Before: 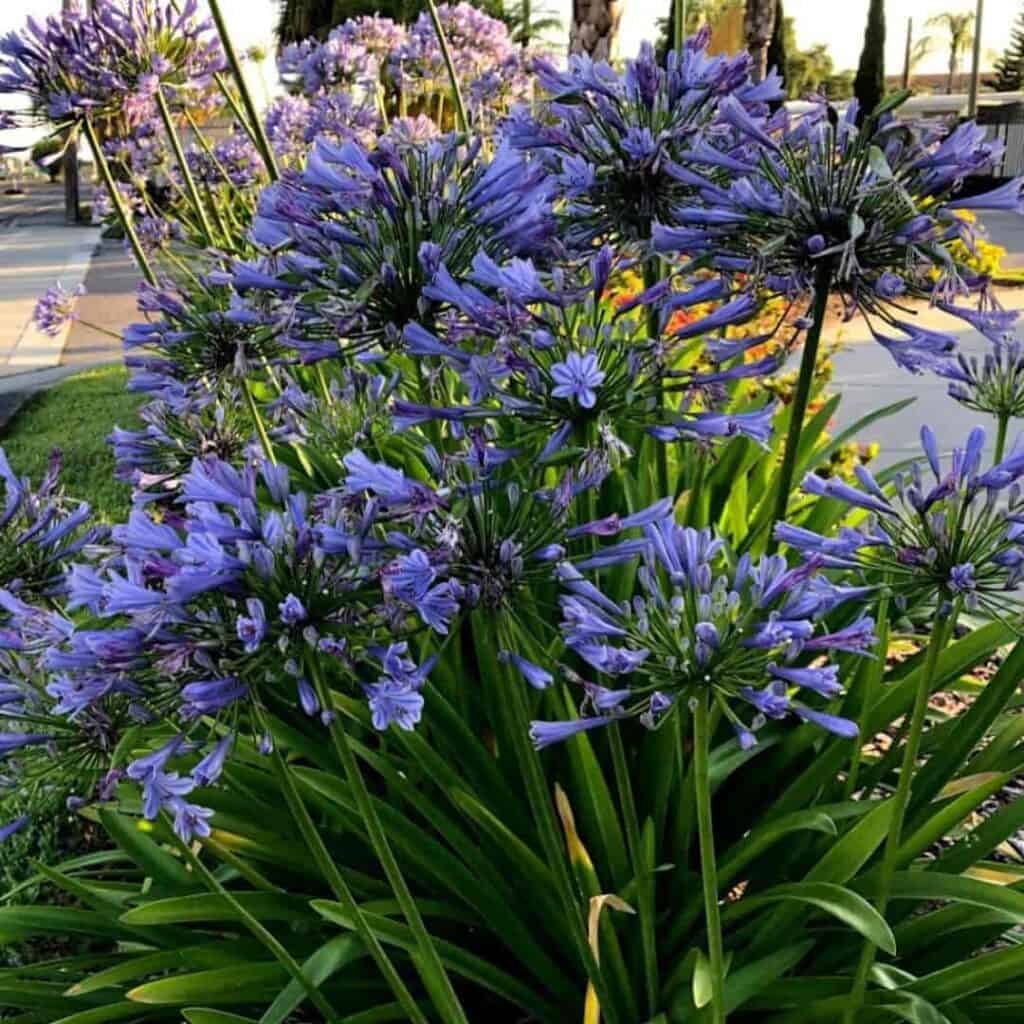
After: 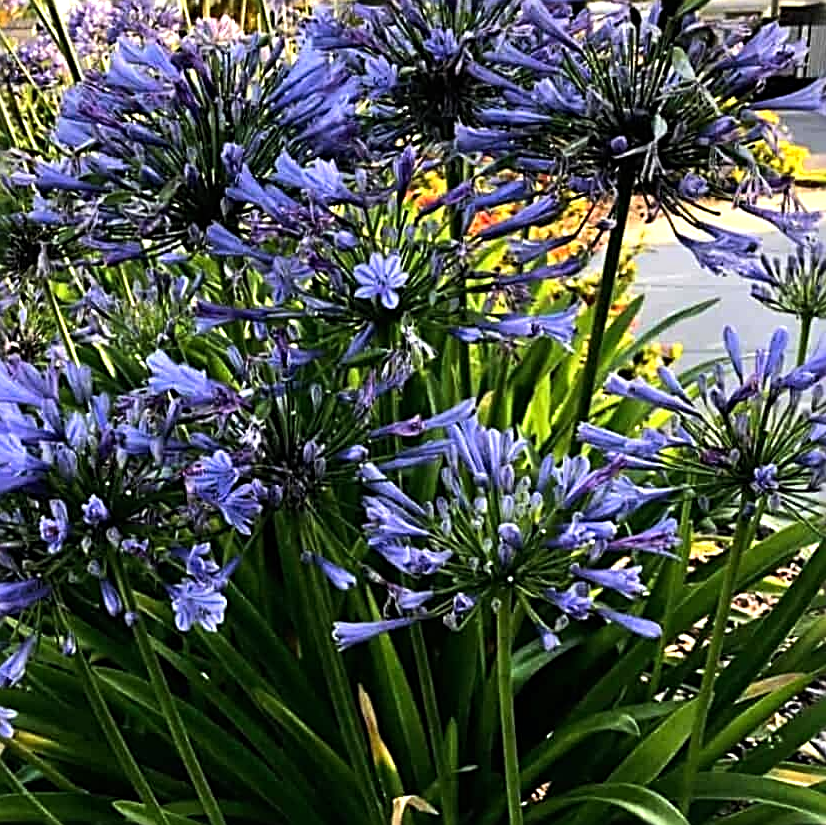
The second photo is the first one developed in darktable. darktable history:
sharpen: radius 2.641, amount 0.678
crop: left 19.267%, top 9.726%, right 0.001%, bottom 9.646%
tone equalizer: -8 EV -0.775 EV, -7 EV -0.725 EV, -6 EV -0.565 EV, -5 EV -0.362 EV, -3 EV 0.381 EV, -2 EV 0.6 EV, -1 EV 0.676 EV, +0 EV 0.76 EV, edges refinement/feathering 500, mask exposure compensation -1.57 EV, preserve details no
